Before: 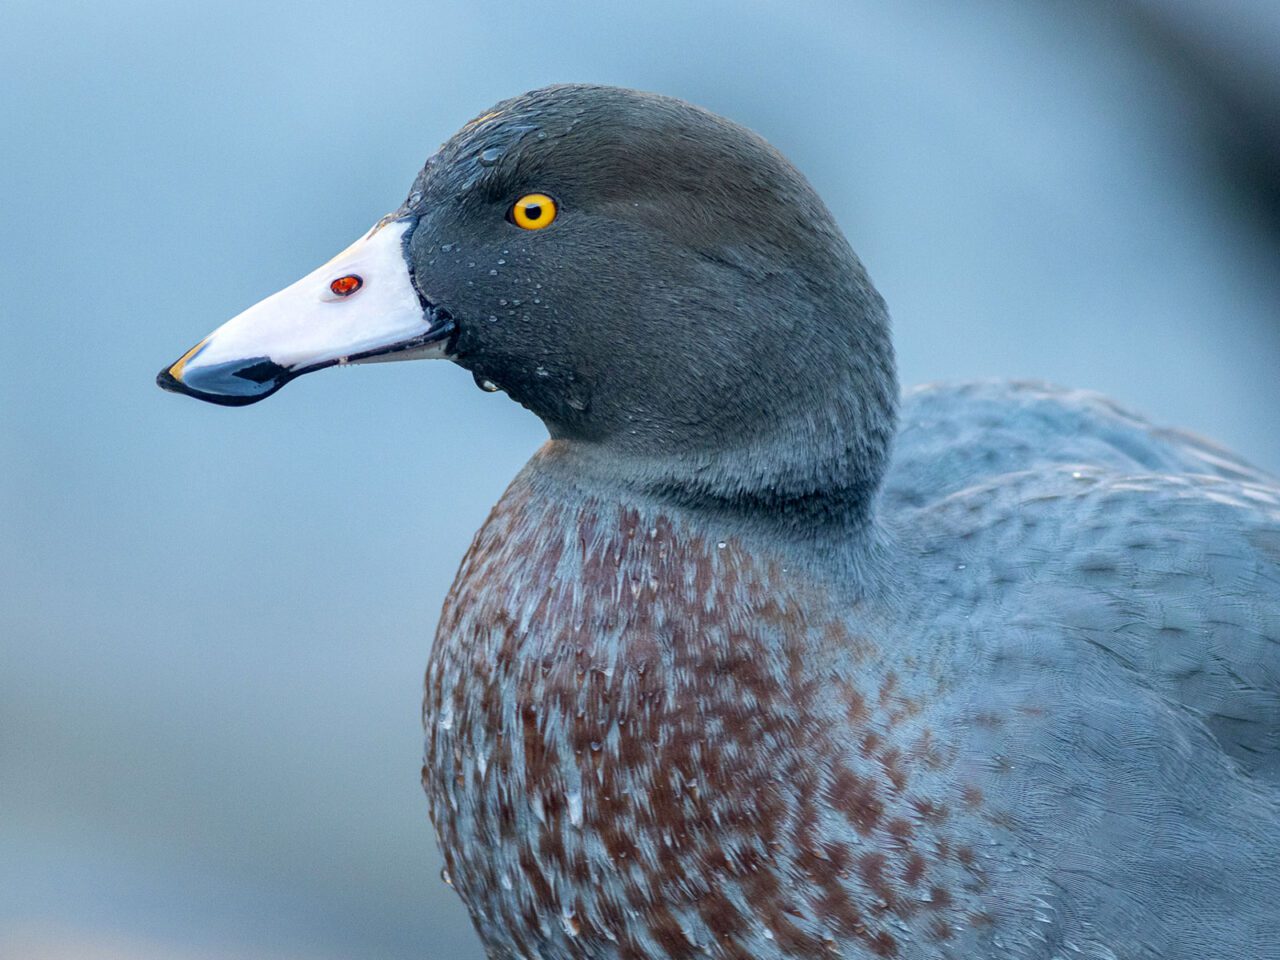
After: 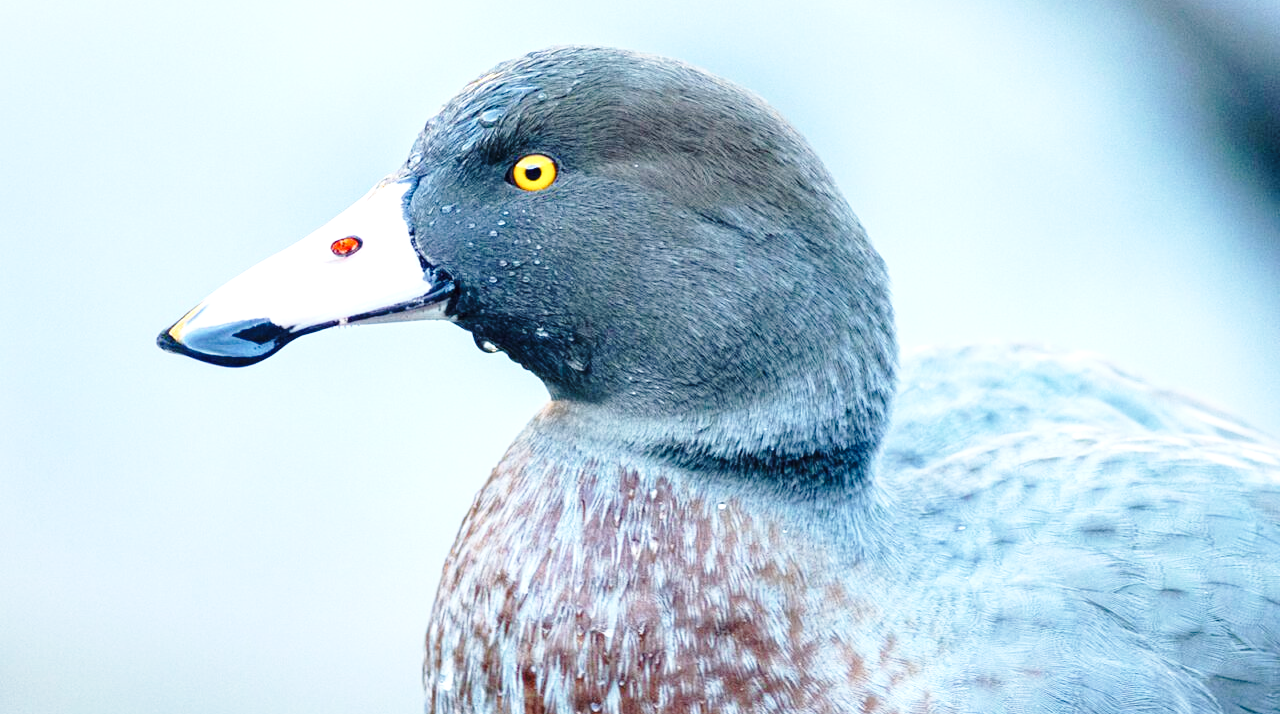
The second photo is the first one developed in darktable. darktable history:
crop: top 4.086%, bottom 21.47%
local contrast: highlights 106%, shadows 101%, detail 119%, midtone range 0.2
exposure: black level correction -0.002, exposure 0.711 EV, compensate highlight preservation false
base curve: curves: ch0 [(0, 0) (0.028, 0.03) (0.121, 0.232) (0.46, 0.748) (0.859, 0.968) (1, 1)], preserve colors none
